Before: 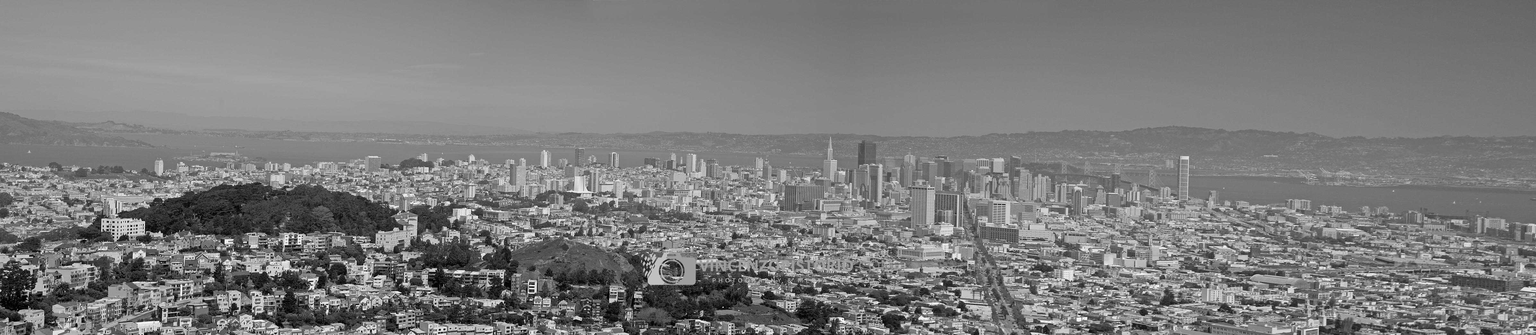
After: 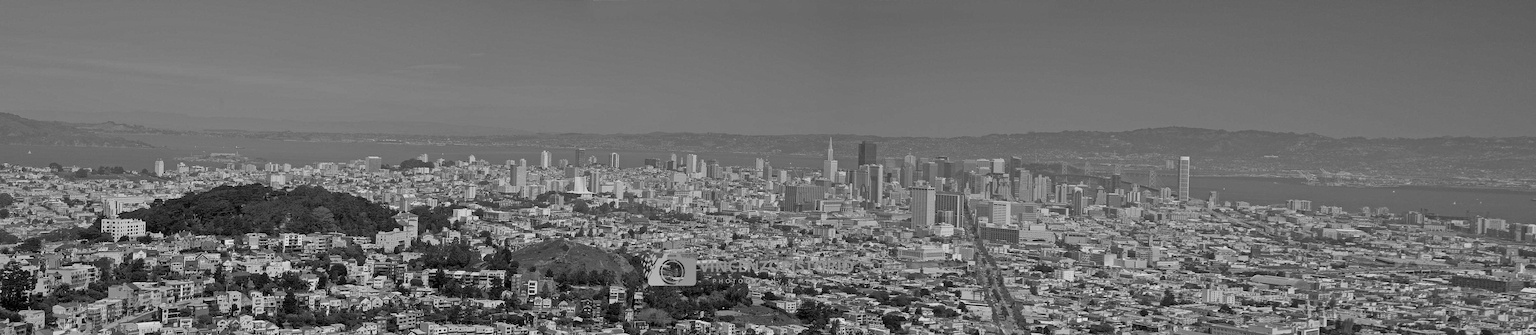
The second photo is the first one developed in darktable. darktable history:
shadows and highlights: shadows 80.38, white point adjustment -8.98, highlights -61.16, soften with gaussian
